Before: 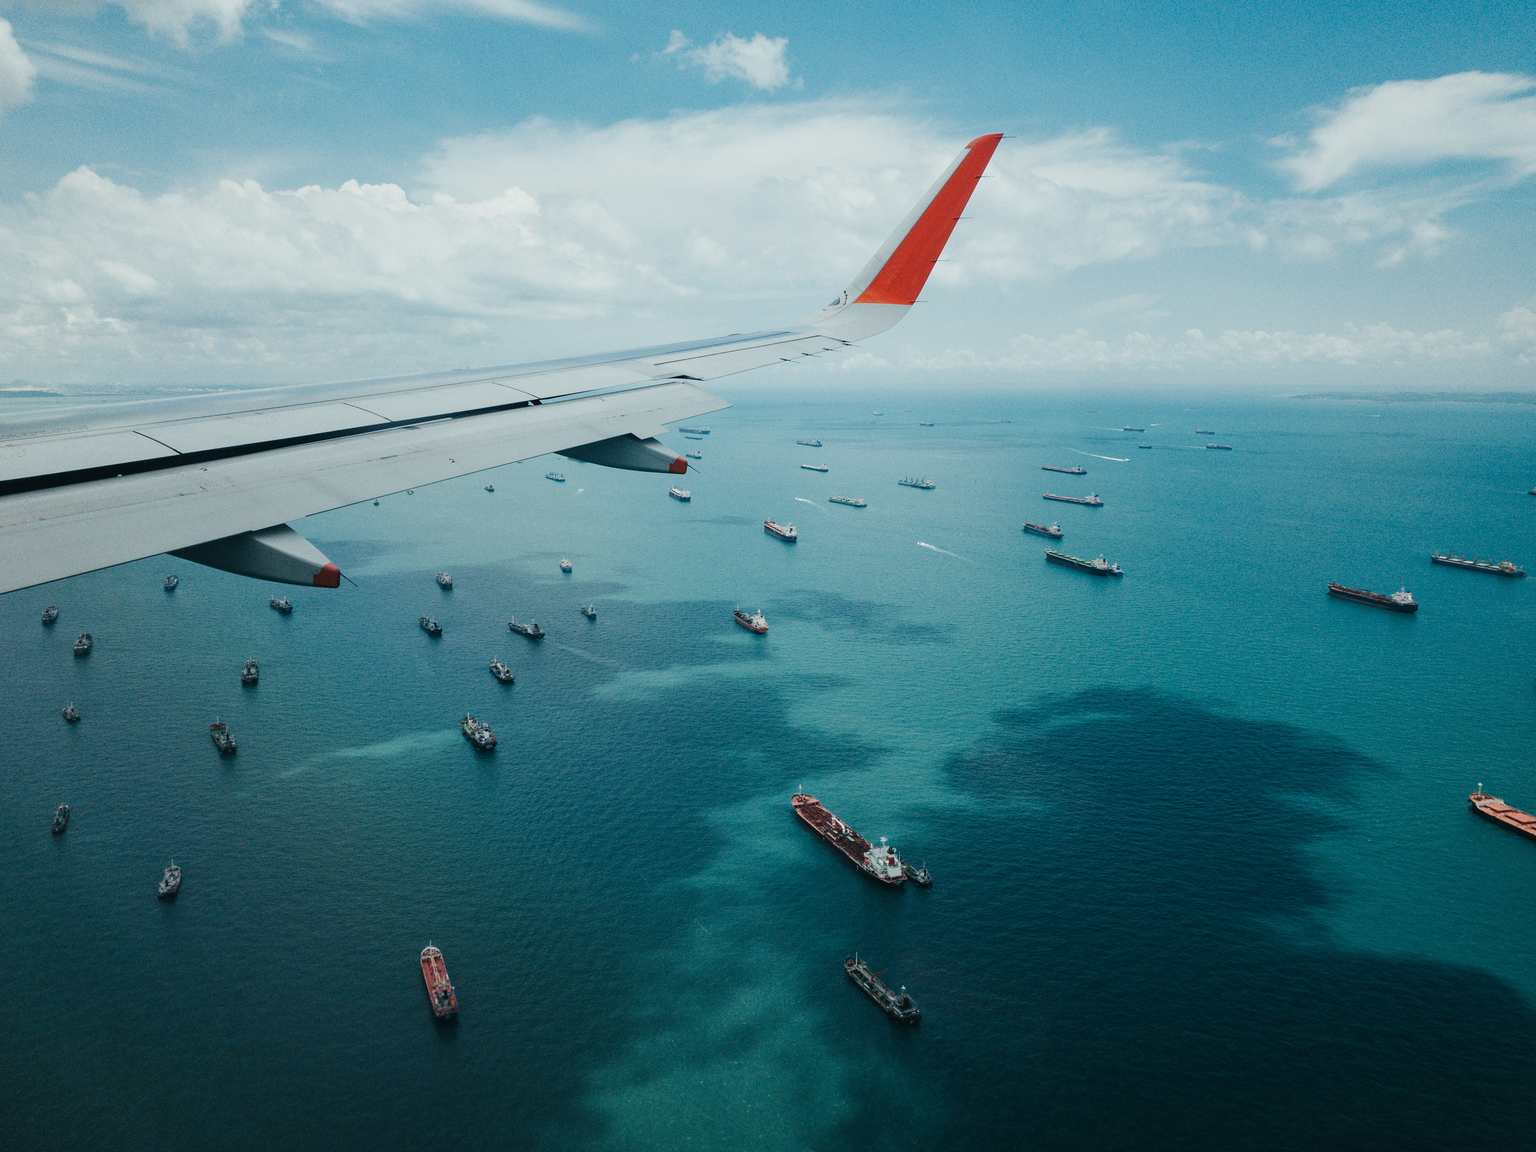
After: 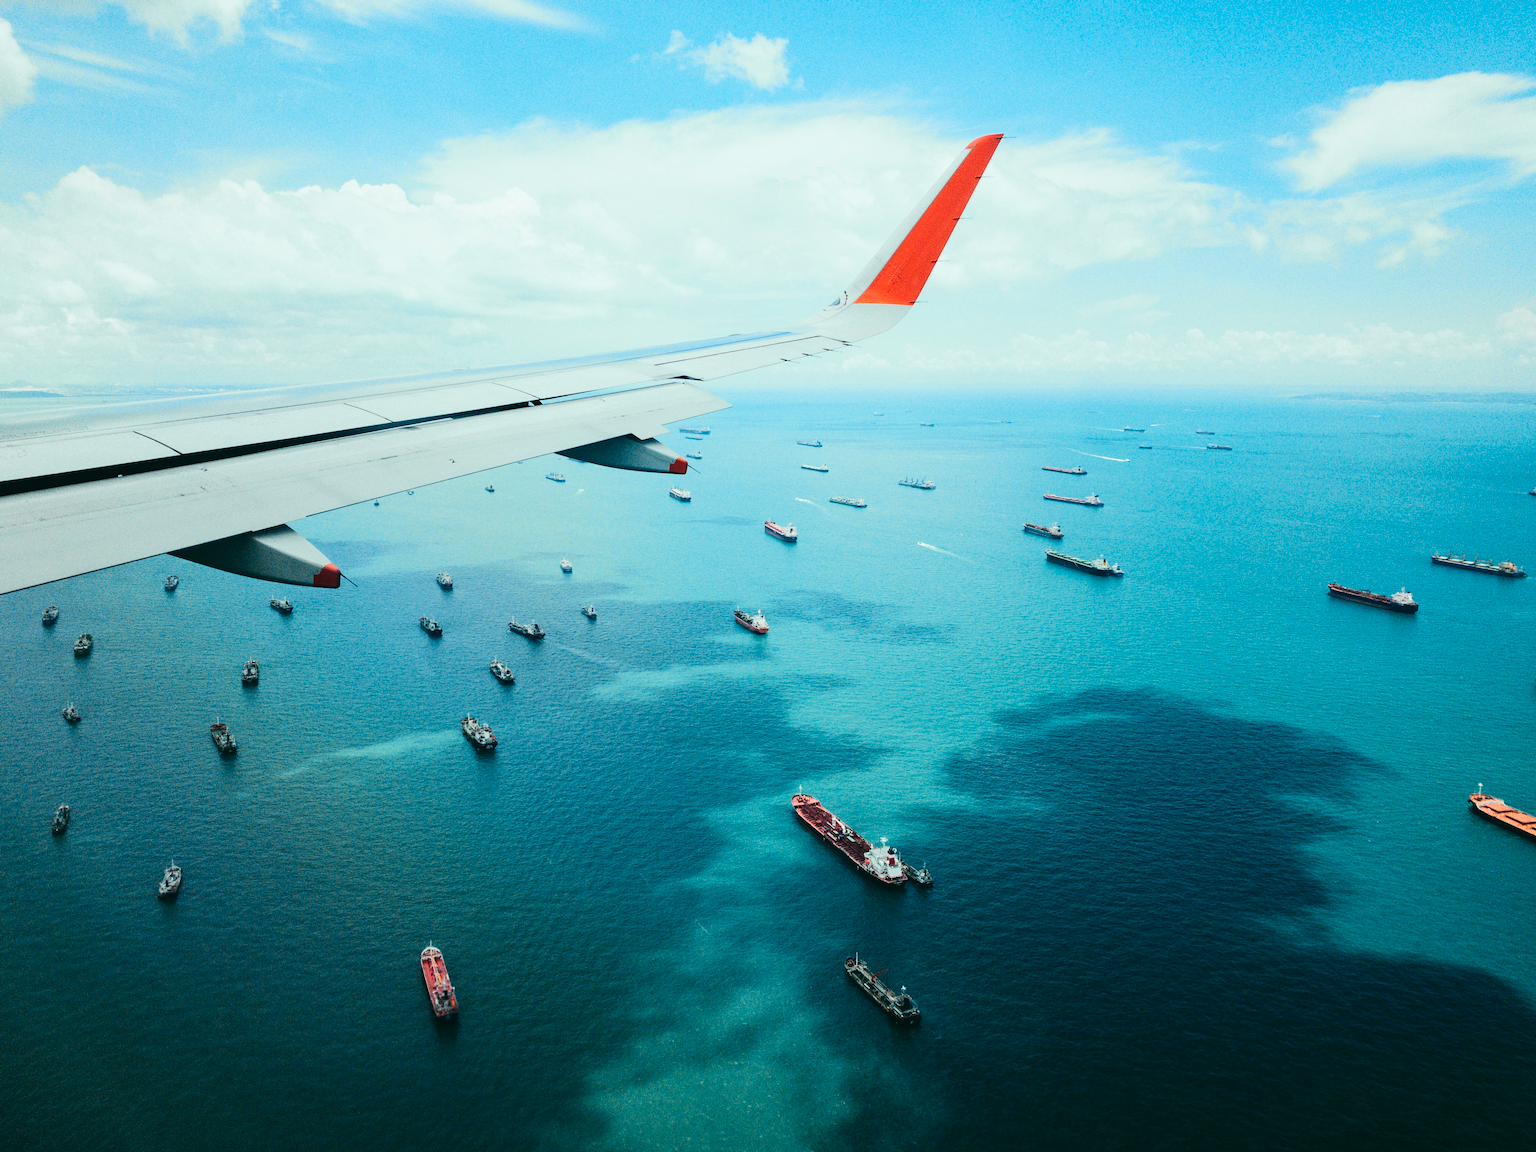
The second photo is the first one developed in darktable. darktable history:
tone curve: curves: ch0 [(0, 0.014) (0.12, 0.096) (0.386, 0.49) (0.54, 0.684) (0.751, 0.855) (0.89, 0.943) (0.998, 0.989)]; ch1 [(0, 0) (0.133, 0.099) (0.437, 0.41) (0.5, 0.5) (0.517, 0.536) (0.548, 0.575) (0.582, 0.631) (0.627, 0.688) (0.836, 0.868) (1, 1)]; ch2 [(0, 0) (0.374, 0.341) (0.456, 0.443) (0.478, 0.49) (0.501, 0.5) (0.528, 0.538) (0.55, 0.6) (0.572, 0.63) (0.702, 0.765) (1, 1)], color space Lab, independent channels, preserve colors none
exposure: exposure 0.15 EV, compensate highlight preservation false
